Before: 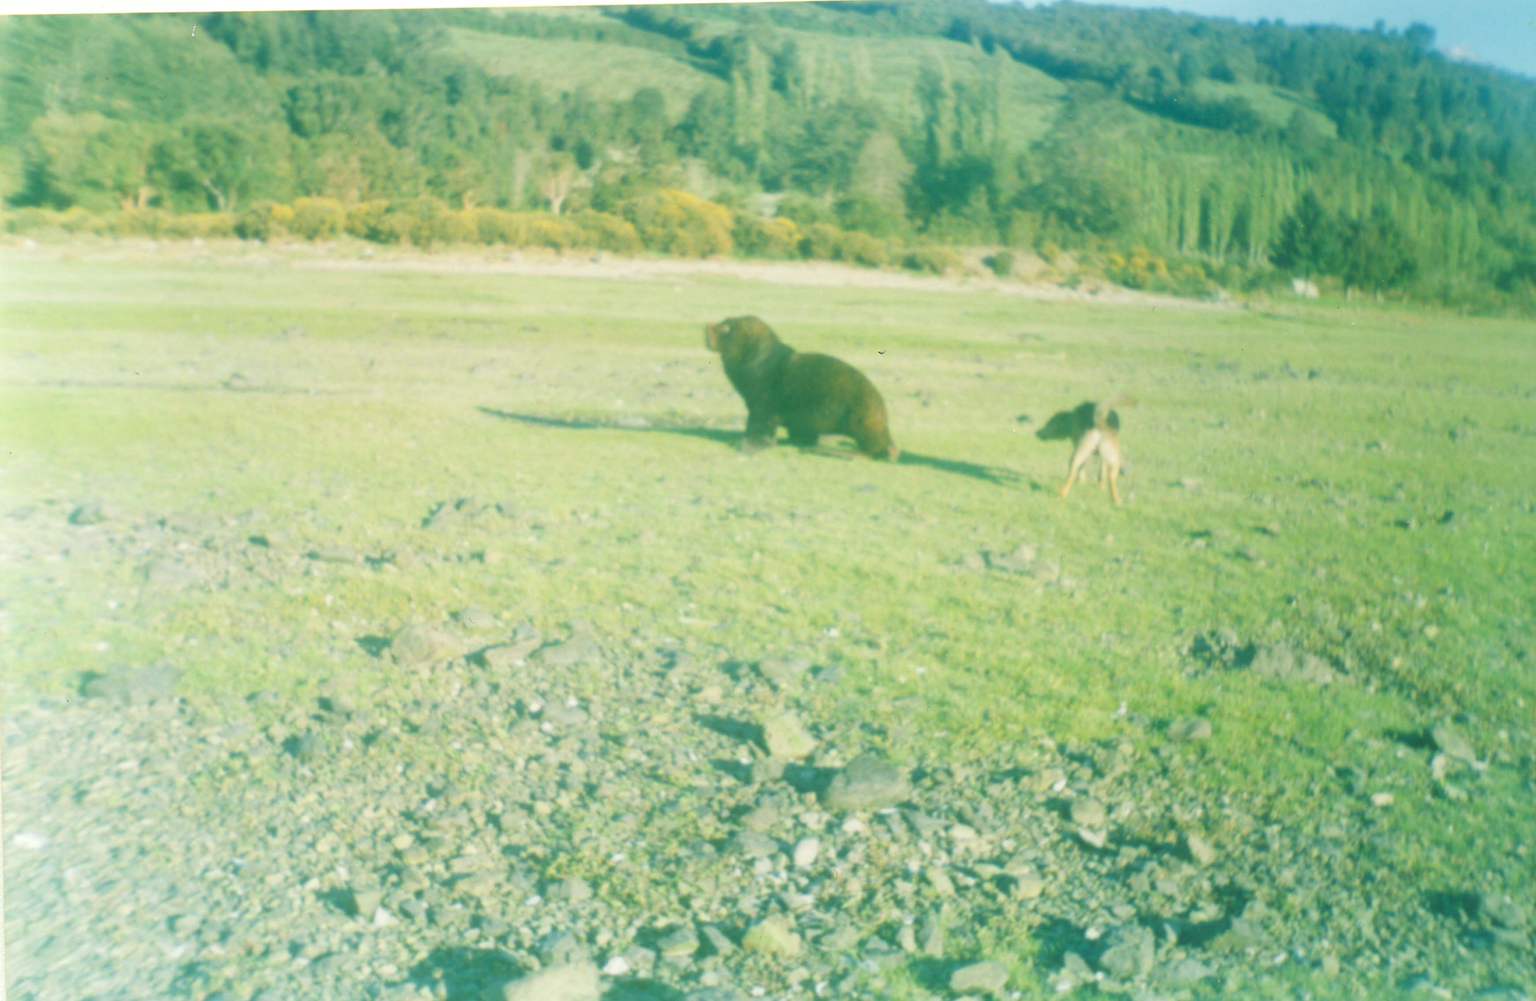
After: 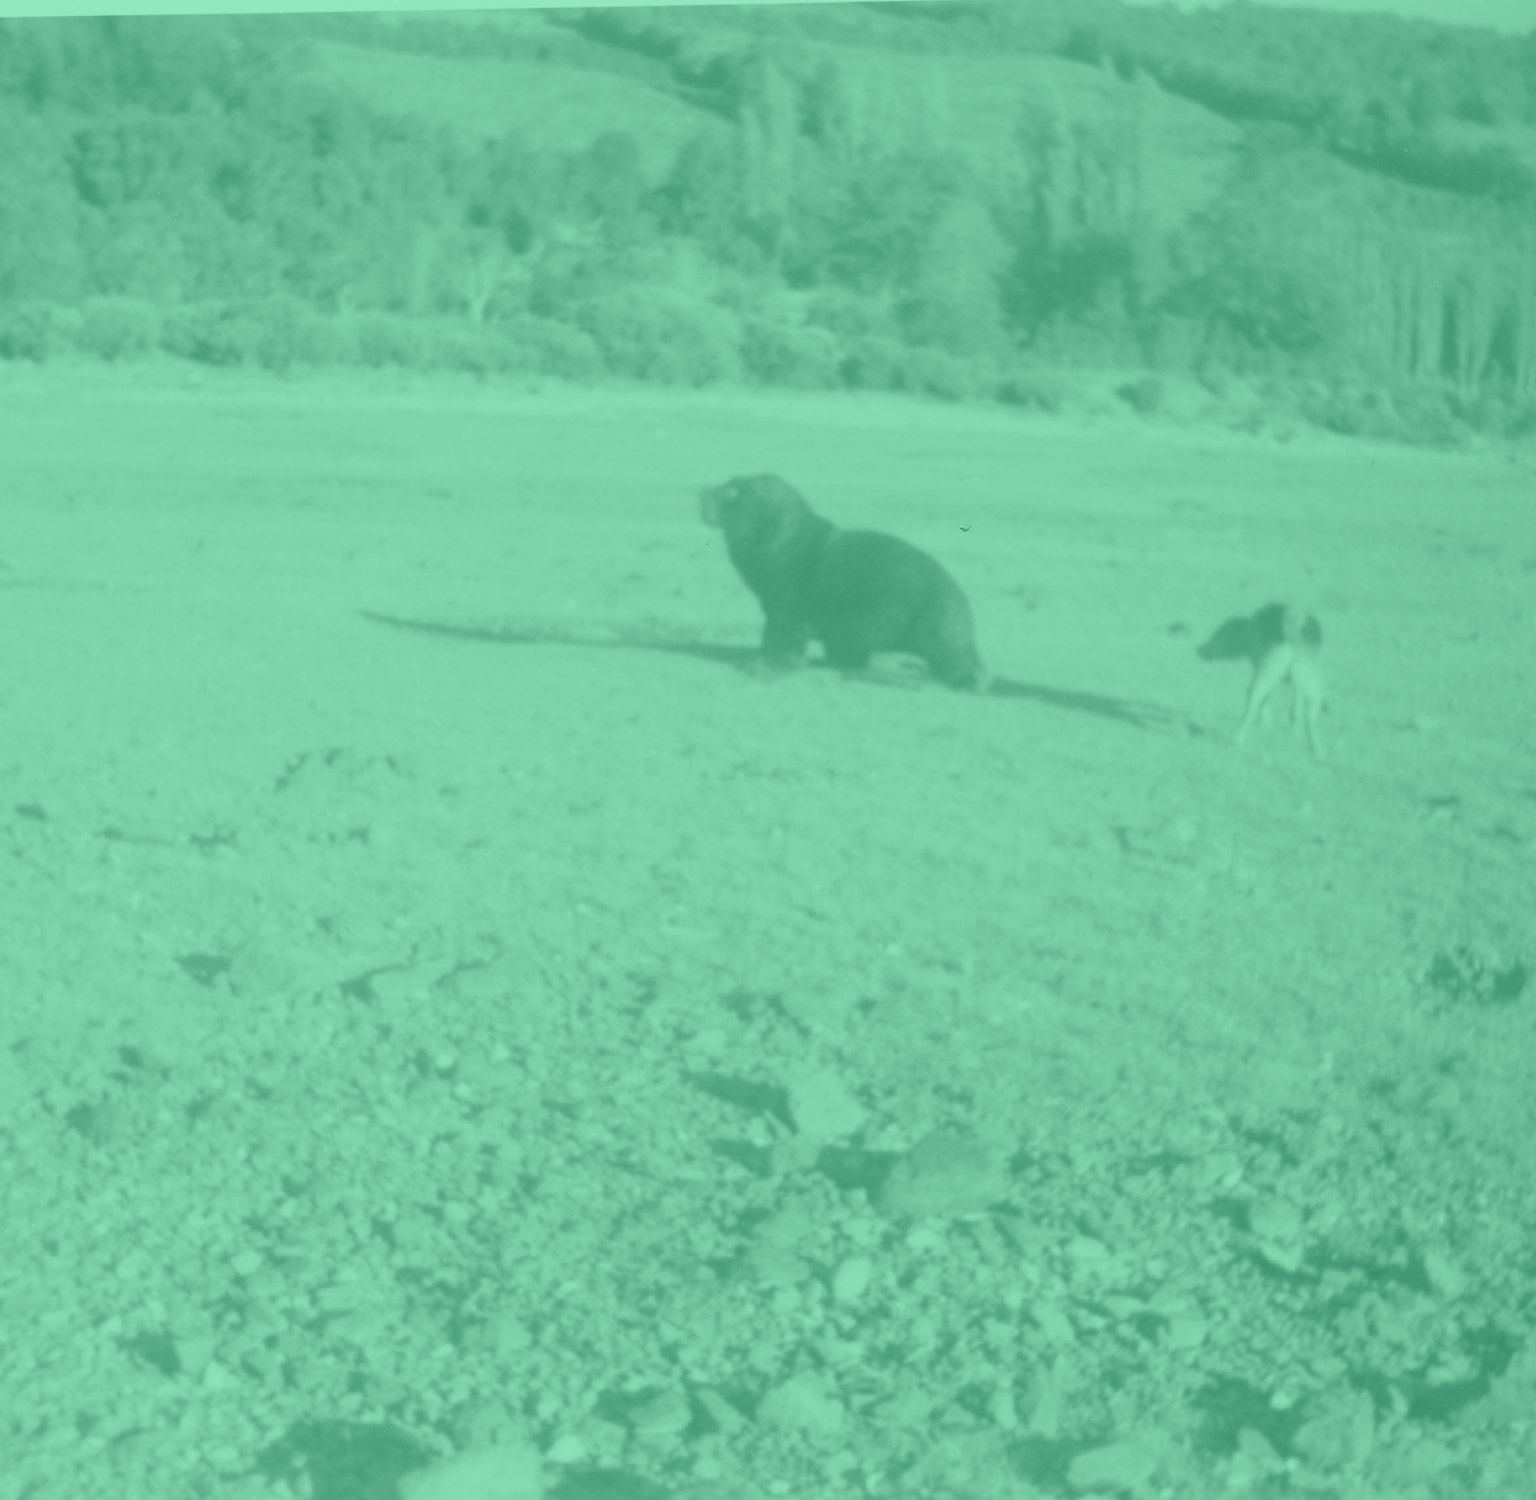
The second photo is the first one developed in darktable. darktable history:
crop and rotate: left 15.546%, right 17.787%
colorize: hue 147.6°, saturation 65%, lightness 21.64%
